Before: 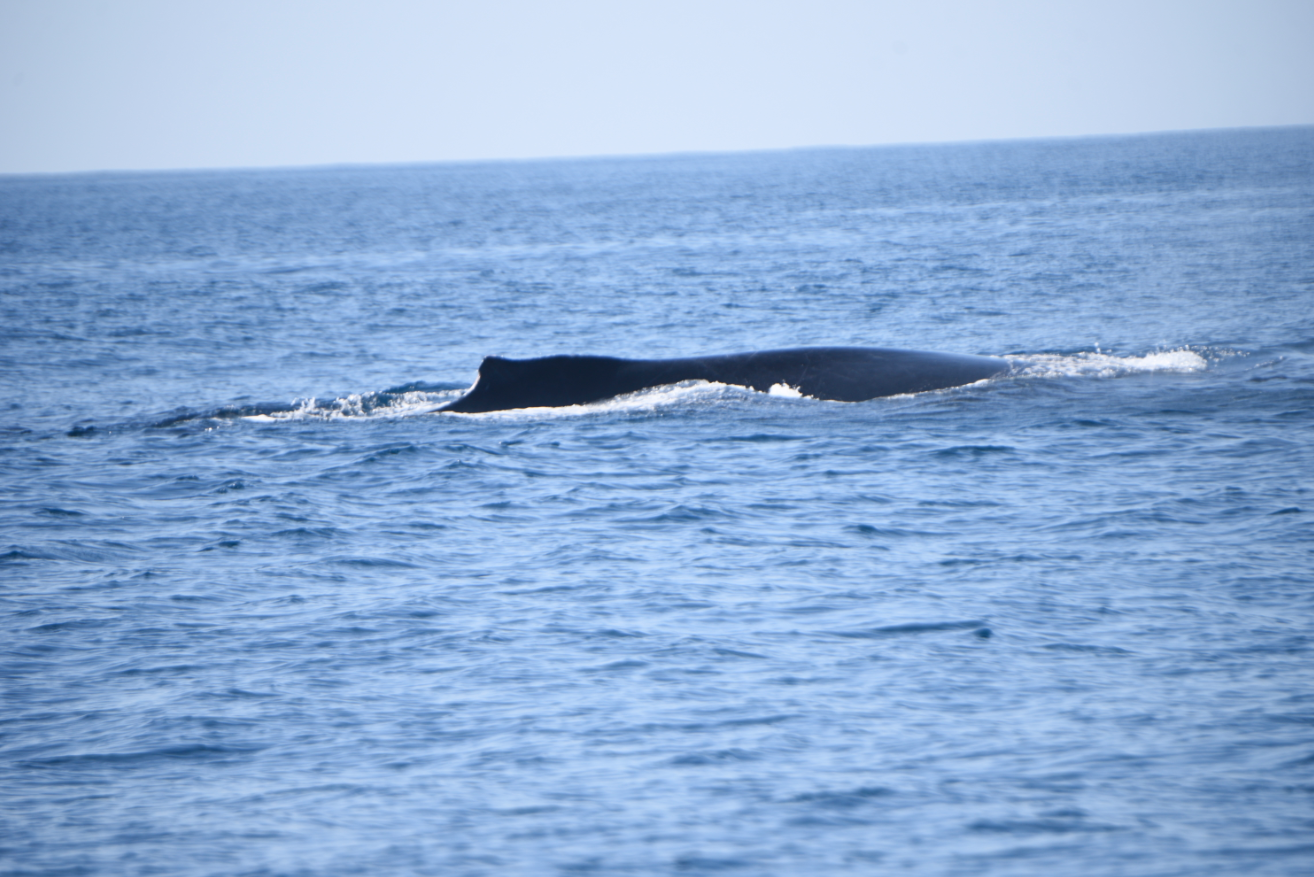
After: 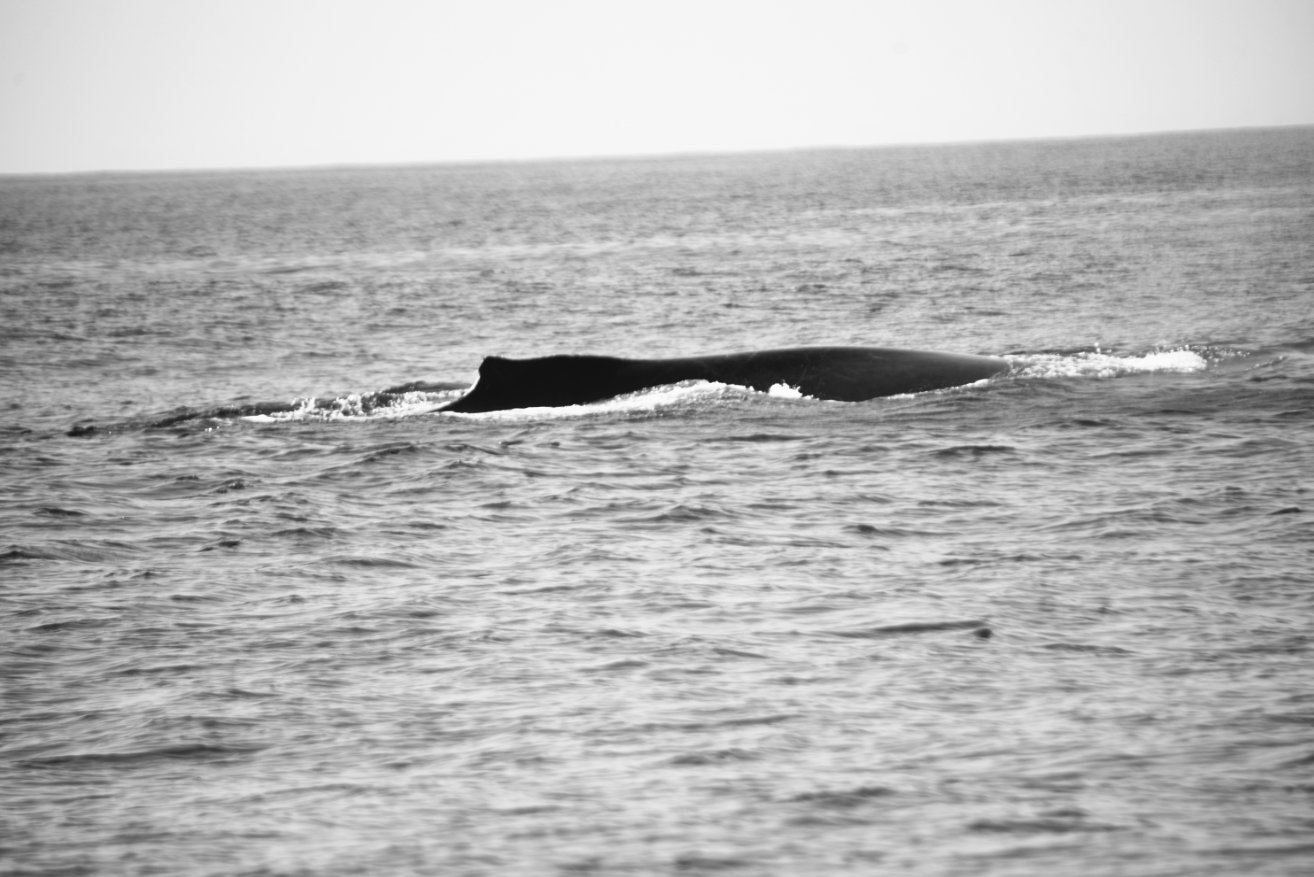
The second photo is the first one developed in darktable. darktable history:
monochrome: size 1
color correction: highlights a* -1.43, highlights b* 10.12, shadows a* 0.395, shadows b* 19.35
tone curve: curves: ch0 [(0, 0) (0.003, 0.023) (0.011, 0.024) (0.025, 0.028) (0.044, 0.035) (0.069, 0.043) (0.1, 0.052) (0.136, 0.063) (0.177, 0.094) (0.224, 0.145) (0.277, 0.209) (0.335, 0.281) (0.399, 0.364) (0.468, 0.453) (0.543, 0.553) (0.623, 0.66) (0.709, 0.767) (0.801, 0.88) (0.898, 0.968) (1, 1)], preserve colors none
